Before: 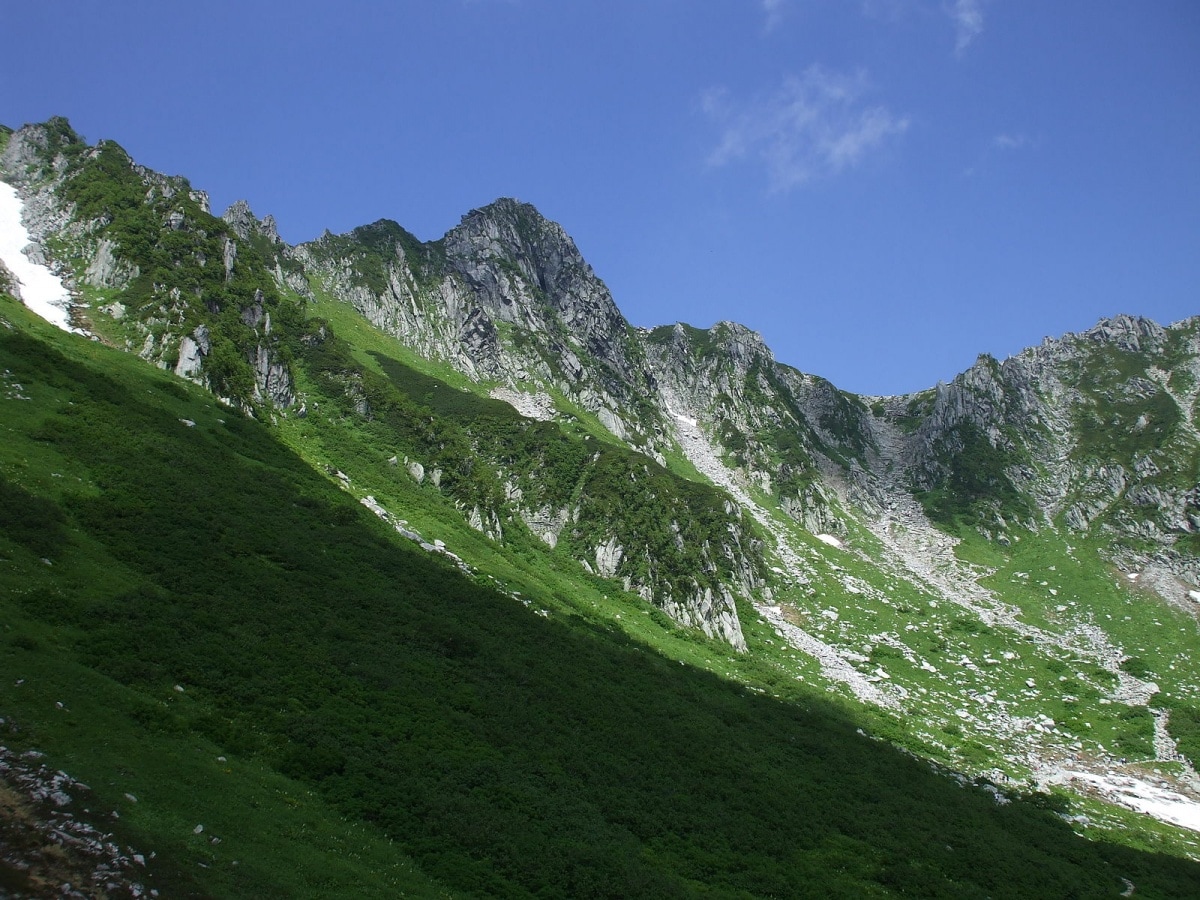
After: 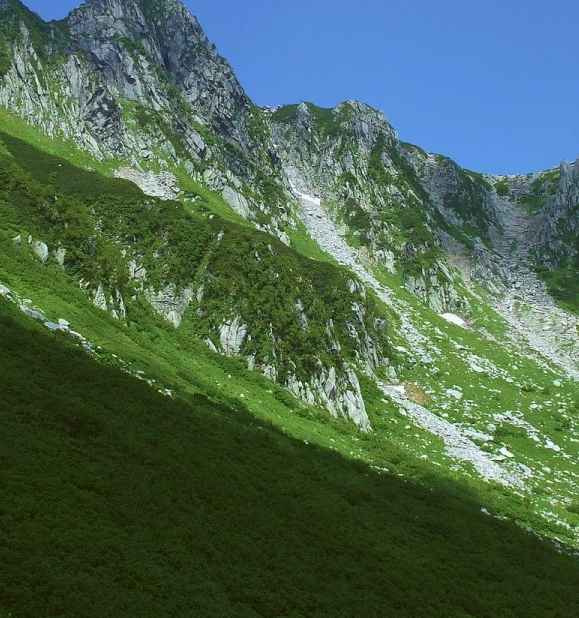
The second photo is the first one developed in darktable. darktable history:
crop: left 31.379%, top 24.658%, right 20.326%, bottom 6.628%
color balance: lift [1.004, 1.002, 1.002, 0.998], gamma [1, 1.007, 1.002, 0.993], gain [1, 0.977, 1.013, 1.023], contrast -3.64%
velvia: strength 50%
